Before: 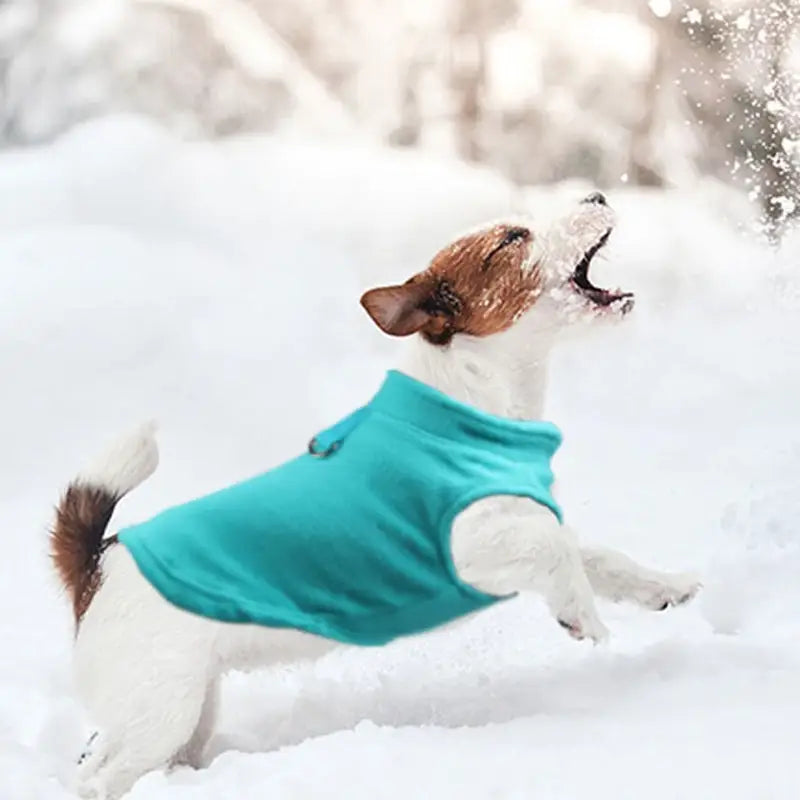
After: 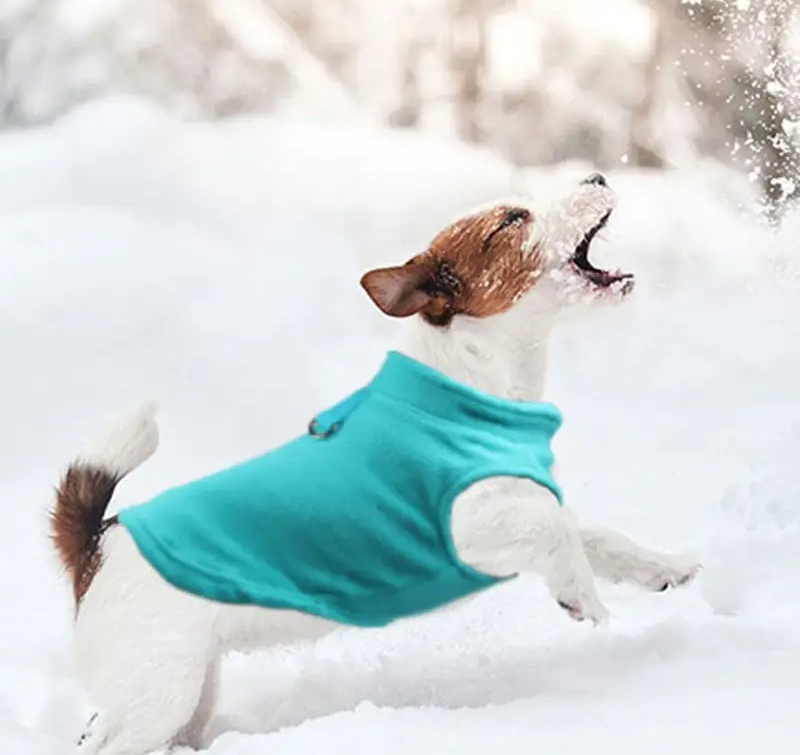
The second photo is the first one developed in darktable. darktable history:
crop and rotate: top 2.419%, bottom 3.082%
